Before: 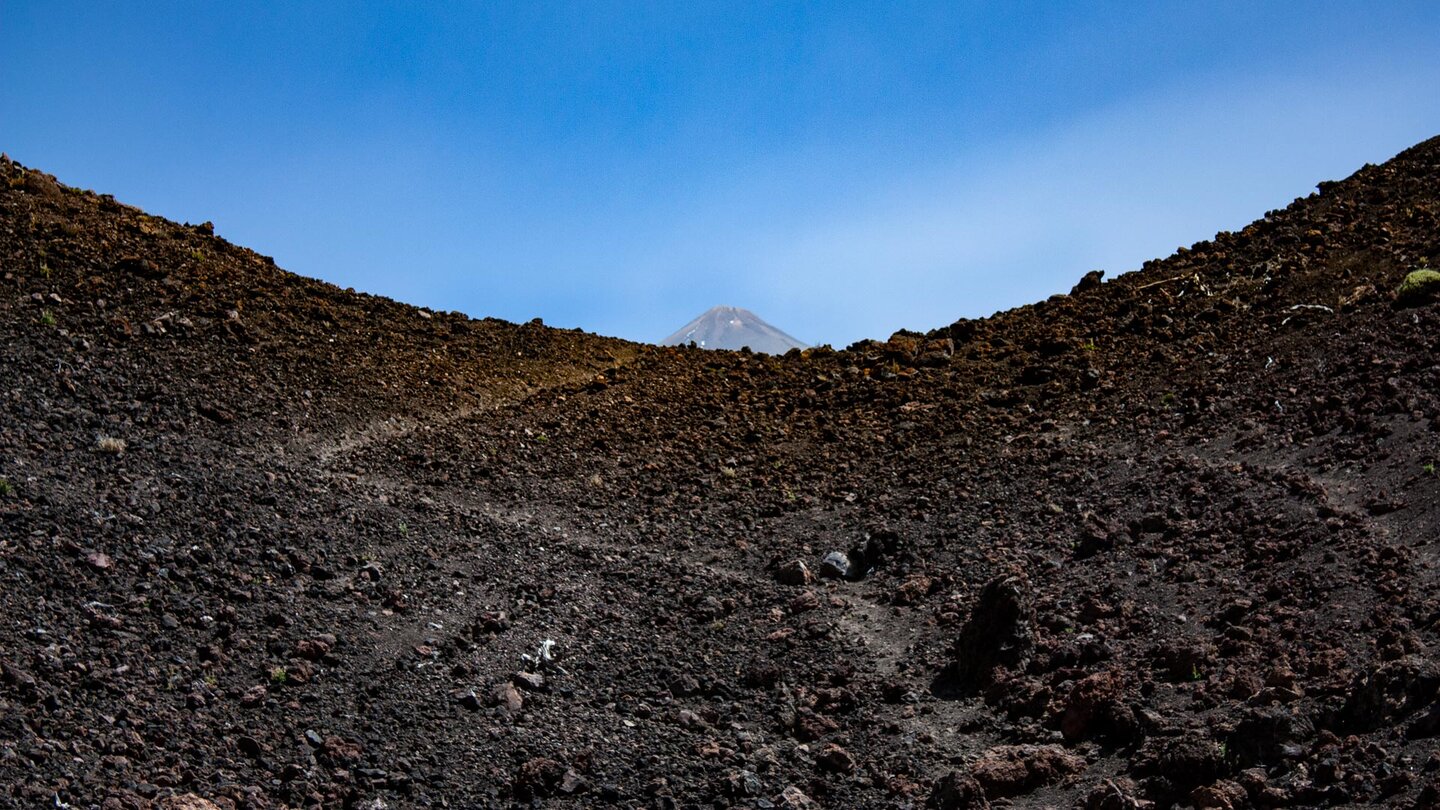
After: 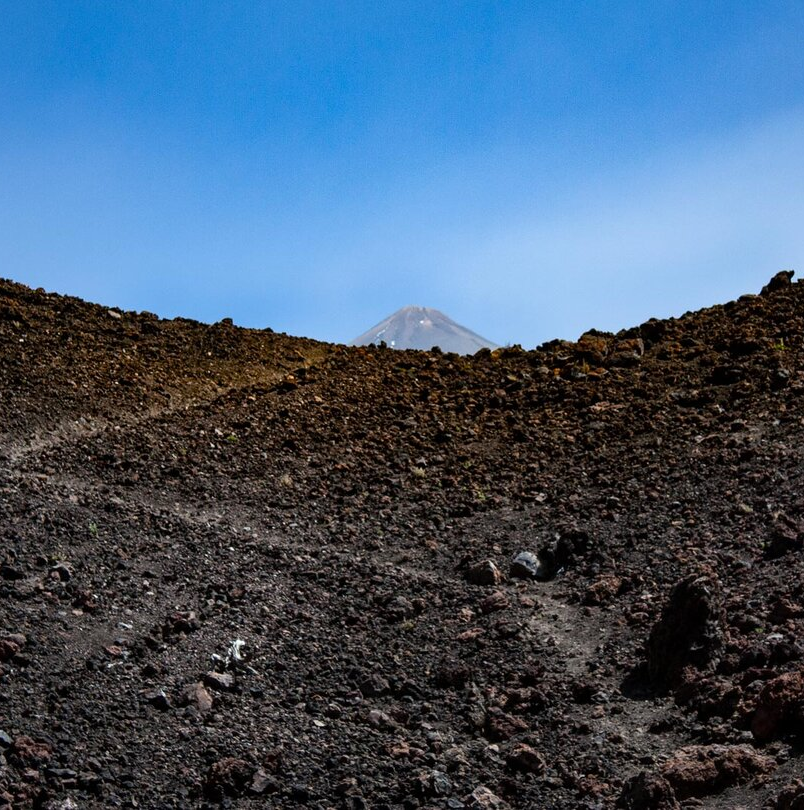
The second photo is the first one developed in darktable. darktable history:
crop: left 21.562%, right 22.559%
